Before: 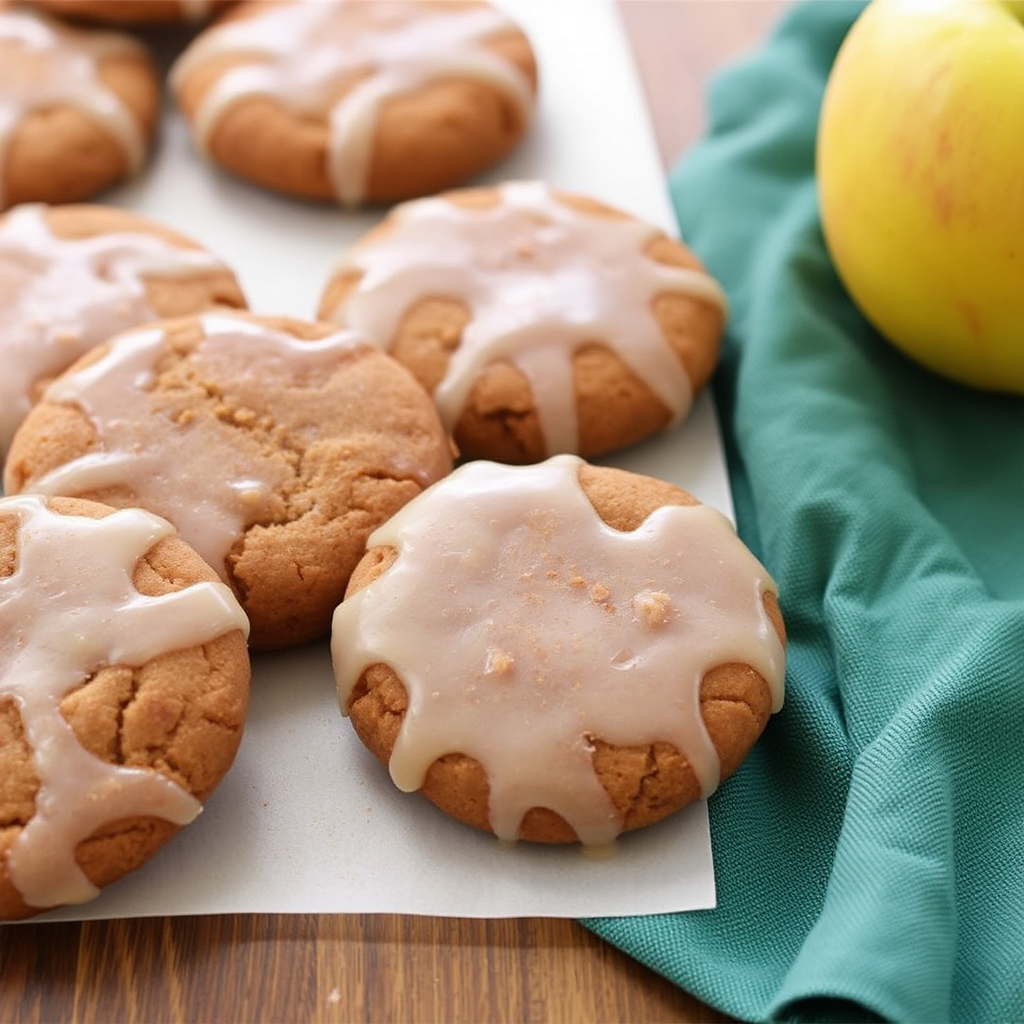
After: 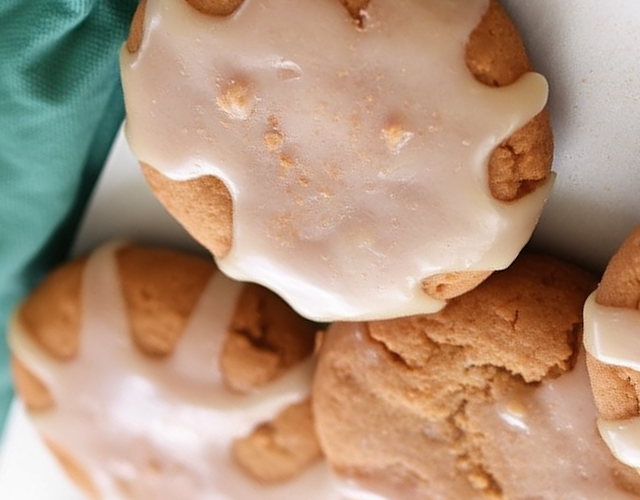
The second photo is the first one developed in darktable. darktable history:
crop and rotate: angle 147.66°, left 9.154%, top 15.593%, right 4.498%, bottom 16.954%
